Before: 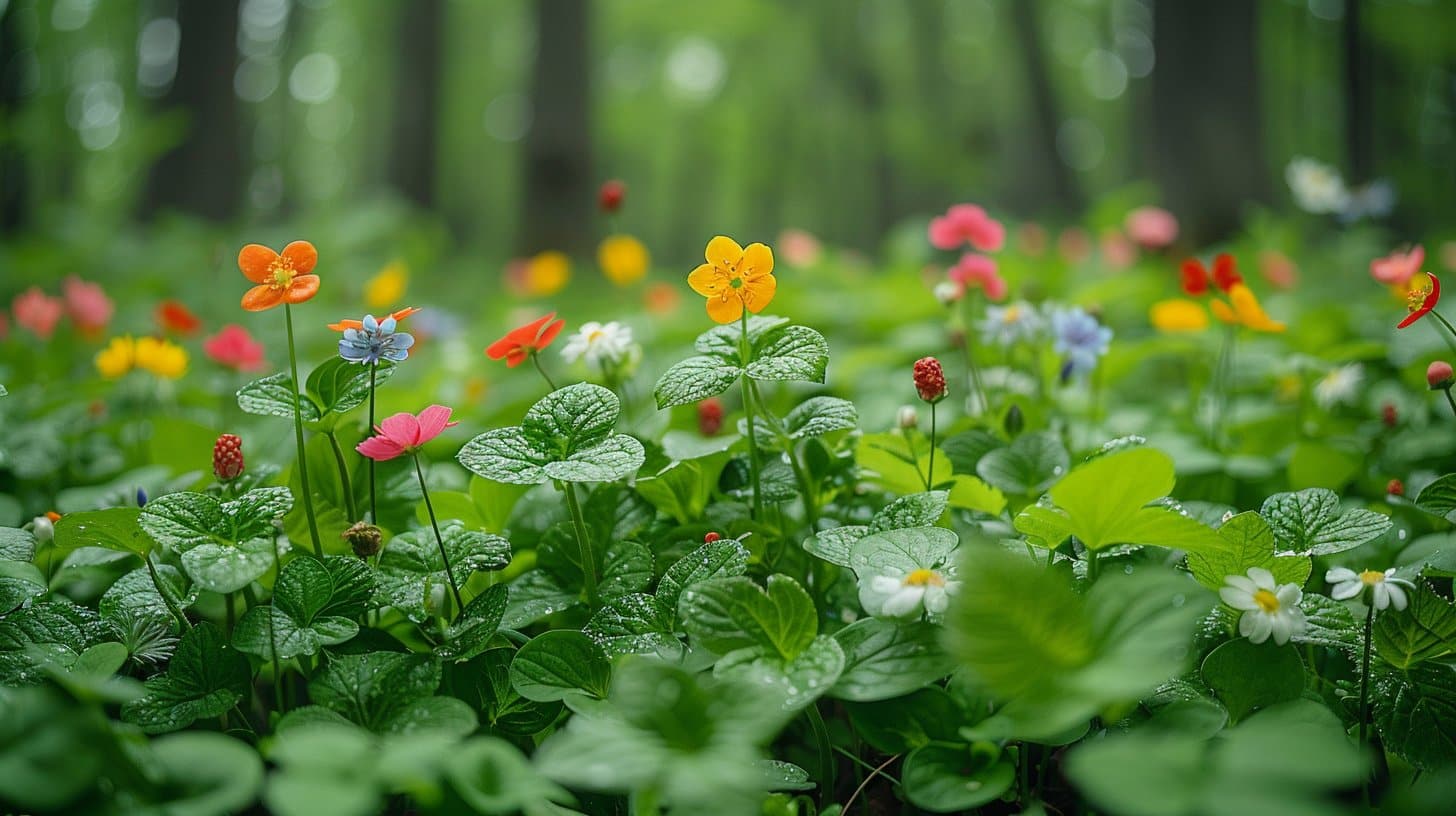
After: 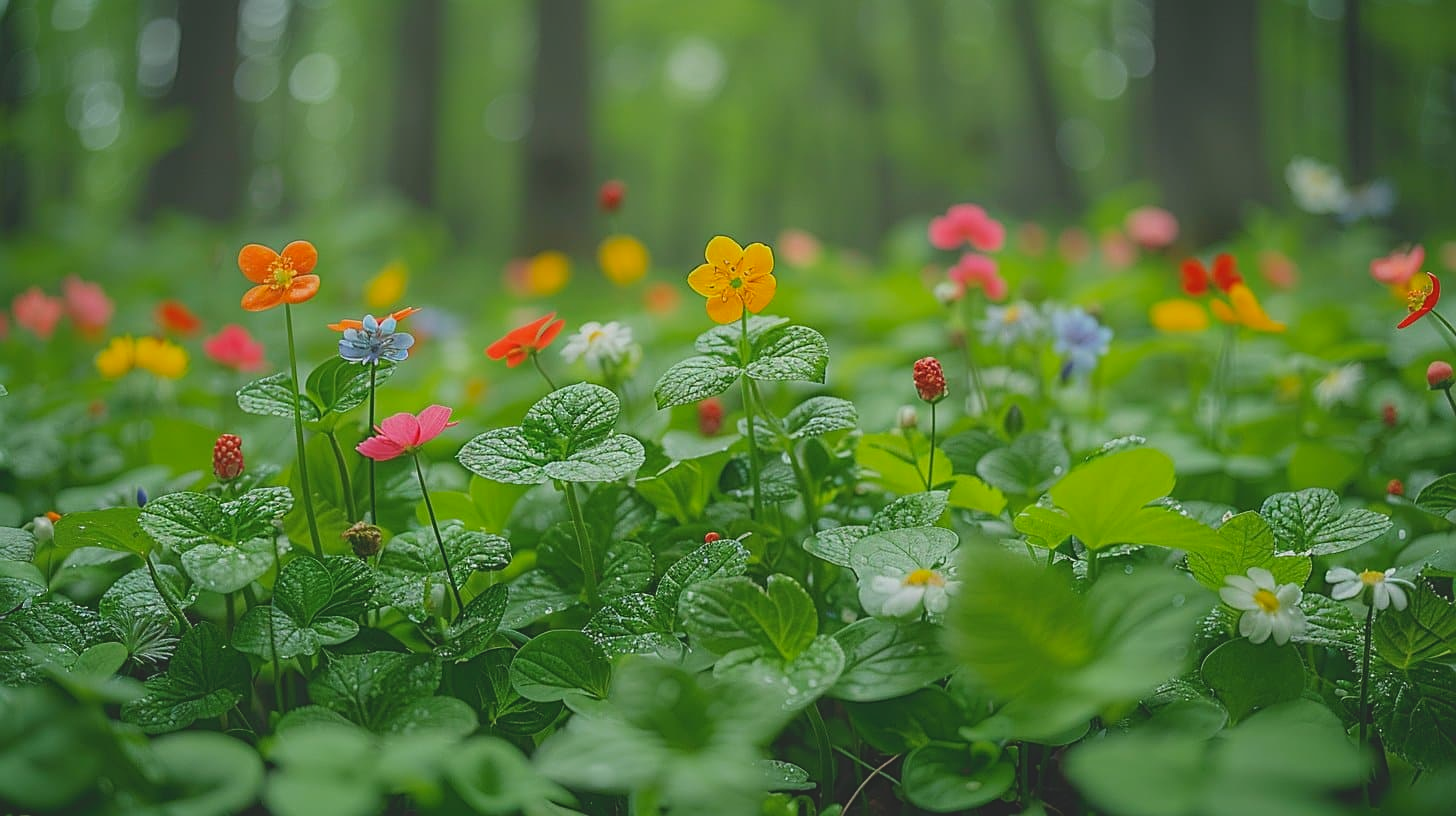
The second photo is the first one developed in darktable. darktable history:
sharpen: on, module defaults
contrast brightness saturation: contrast -0.28
